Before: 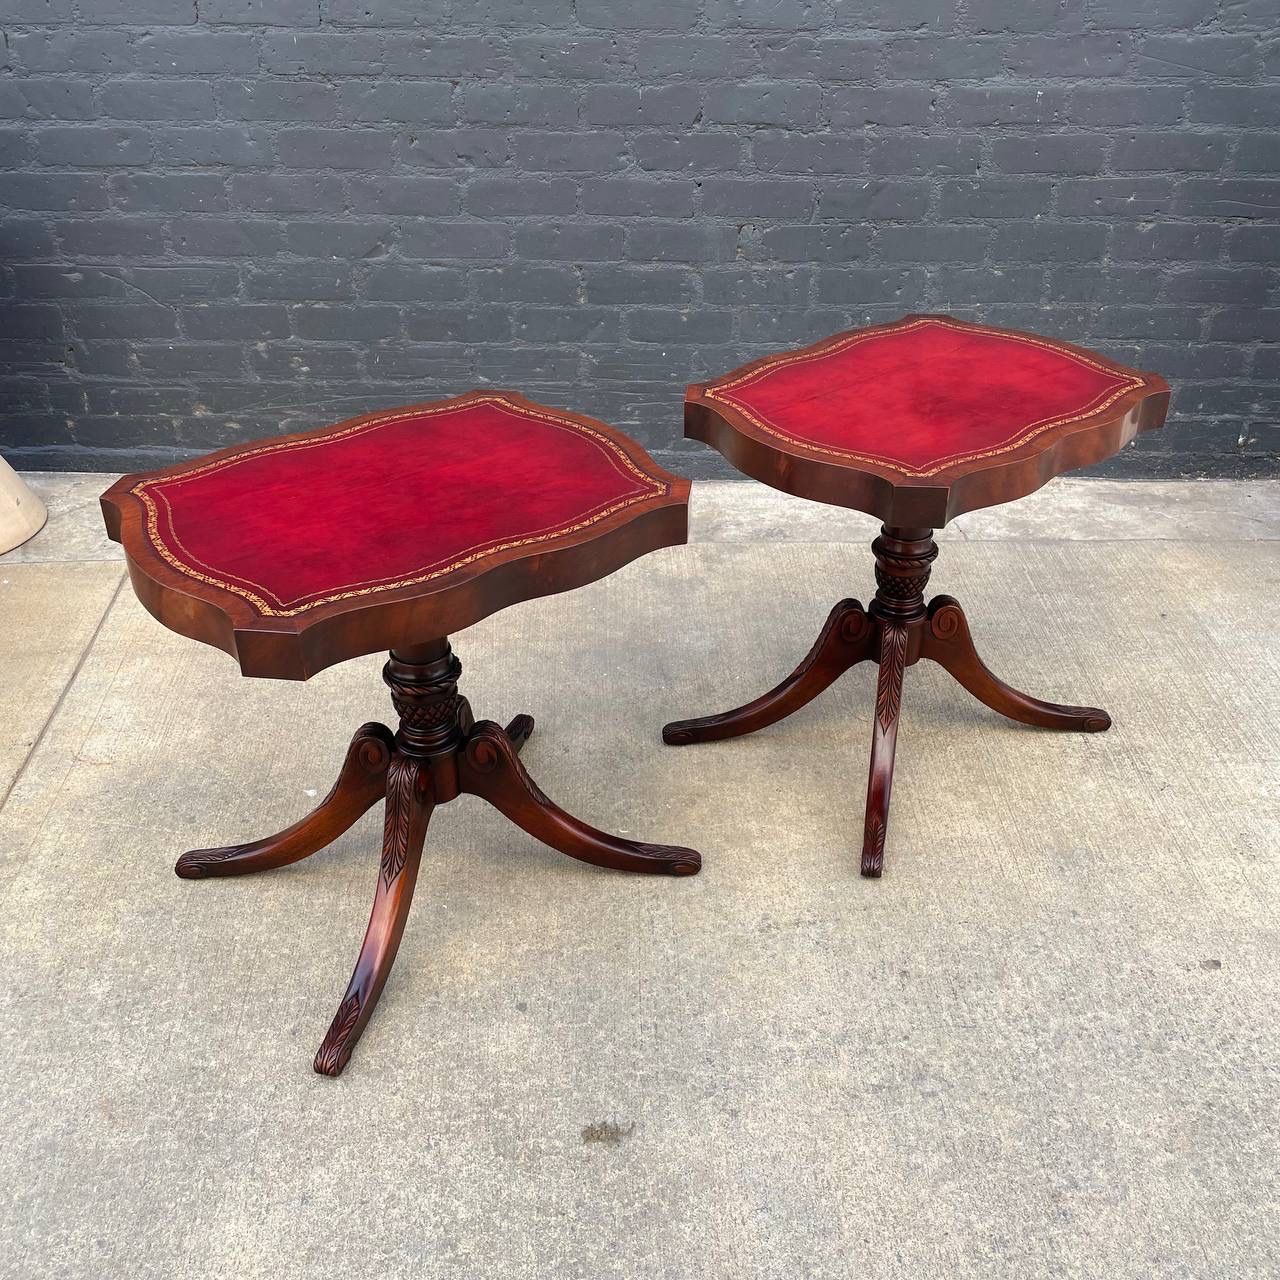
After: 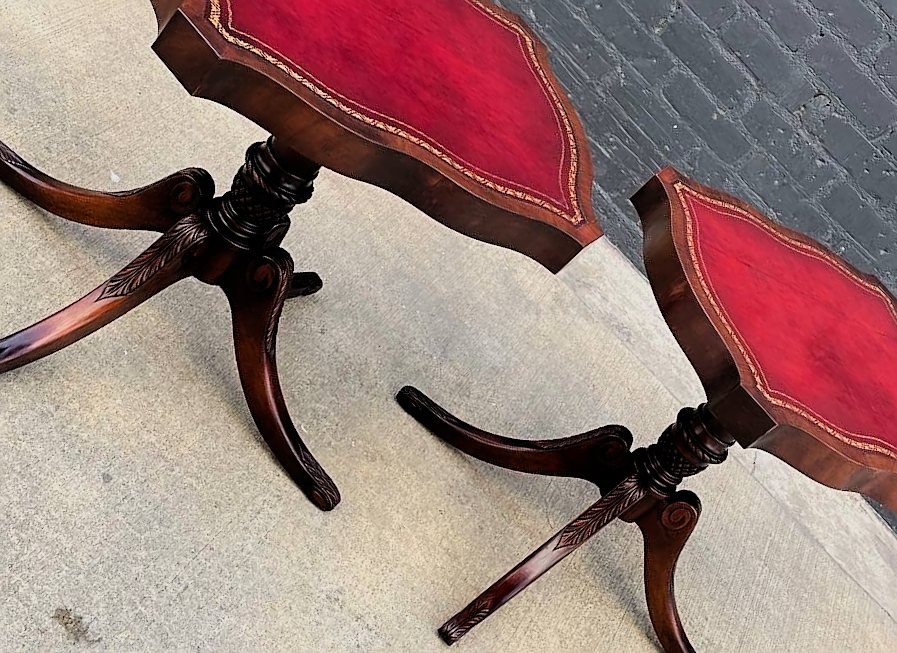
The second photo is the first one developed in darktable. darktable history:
crop and rotate: angle -46.02°, top 16.032%, right 0.897%, bottom 11.751%
exposure: exposure 0.076 EV, compensate highlight preservation false
filmic rgb: black relative exposure -7.49 EV, white relative exposure 4.99 EV, hardness 3.3, contrast 1.298, color science v6 (2022)
sharpen: on, module defaults
